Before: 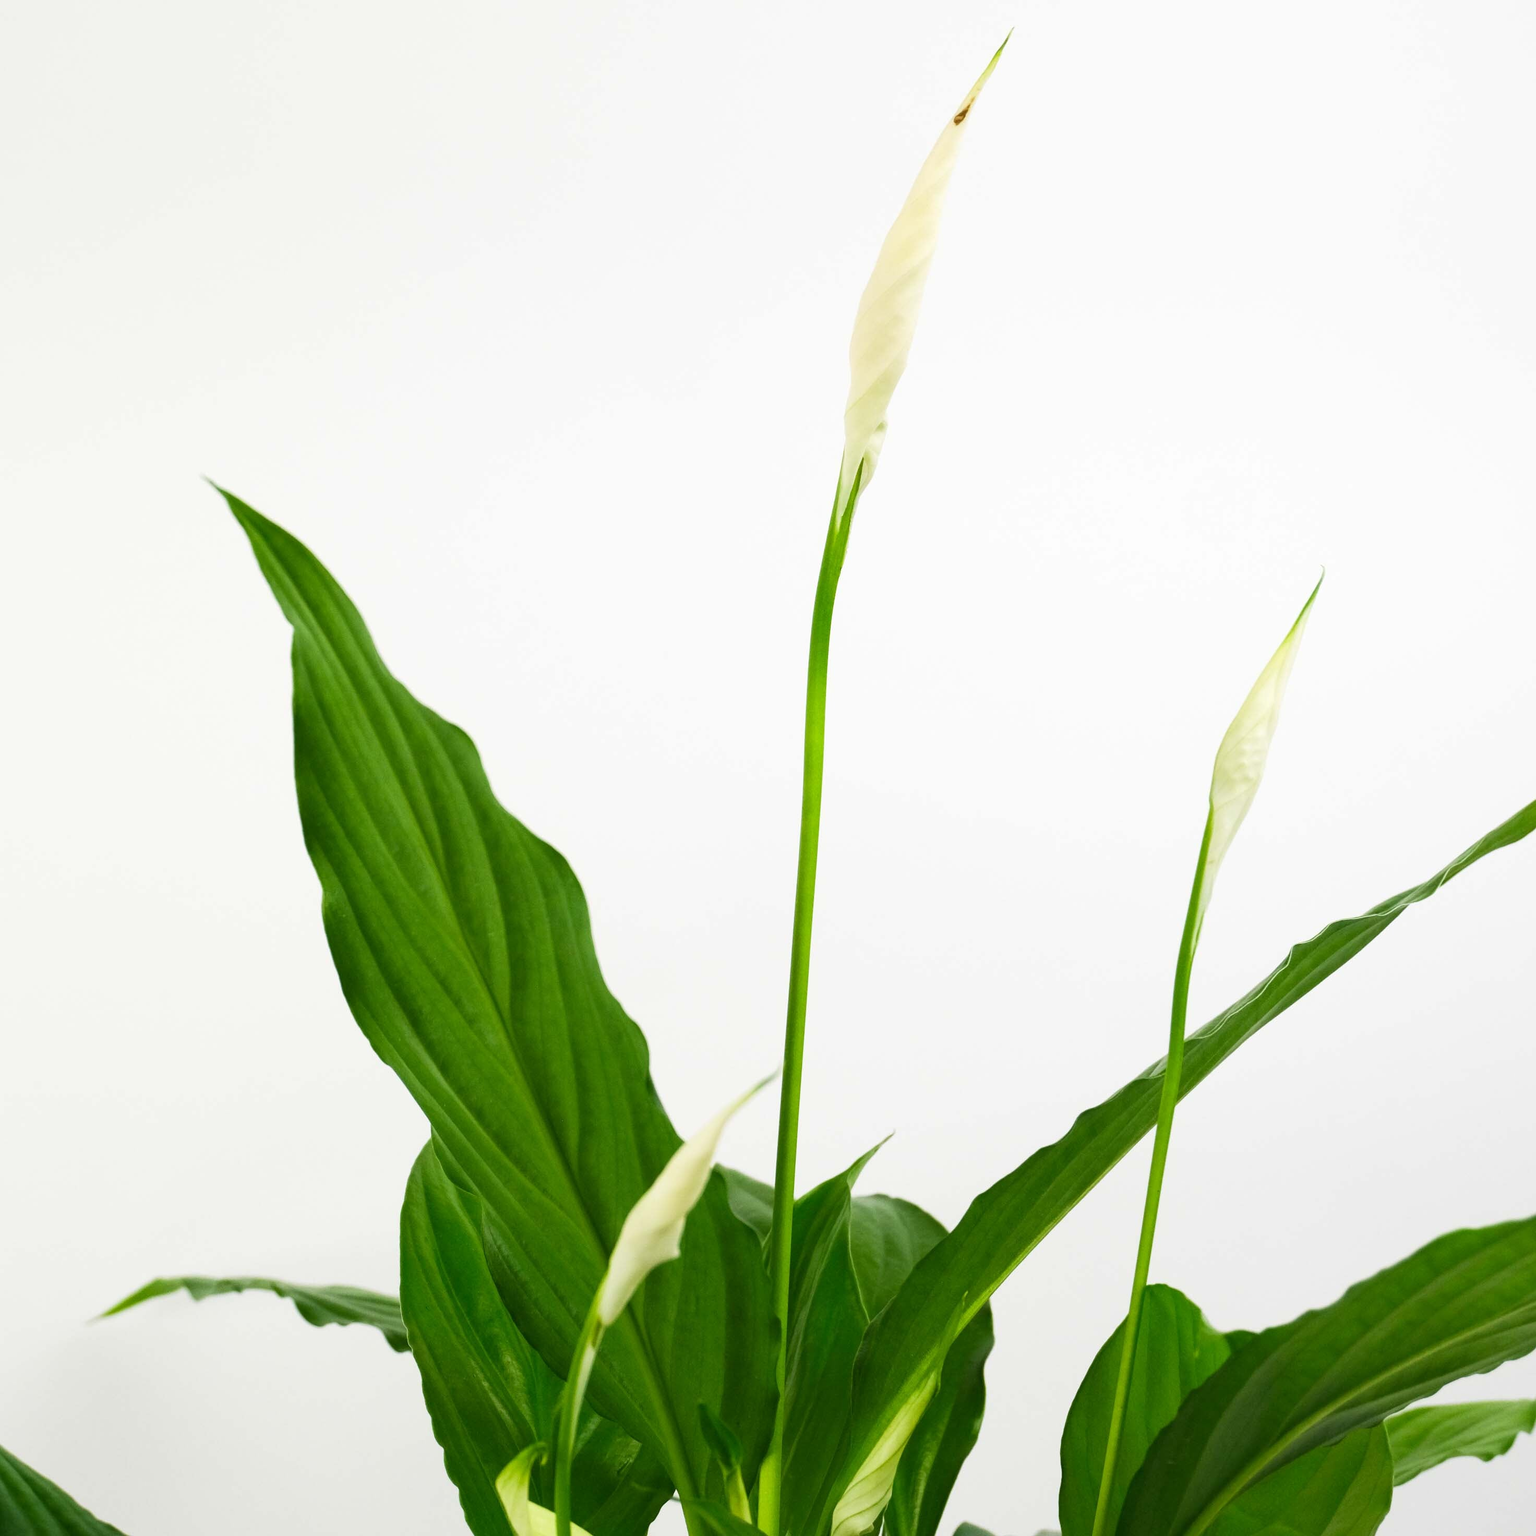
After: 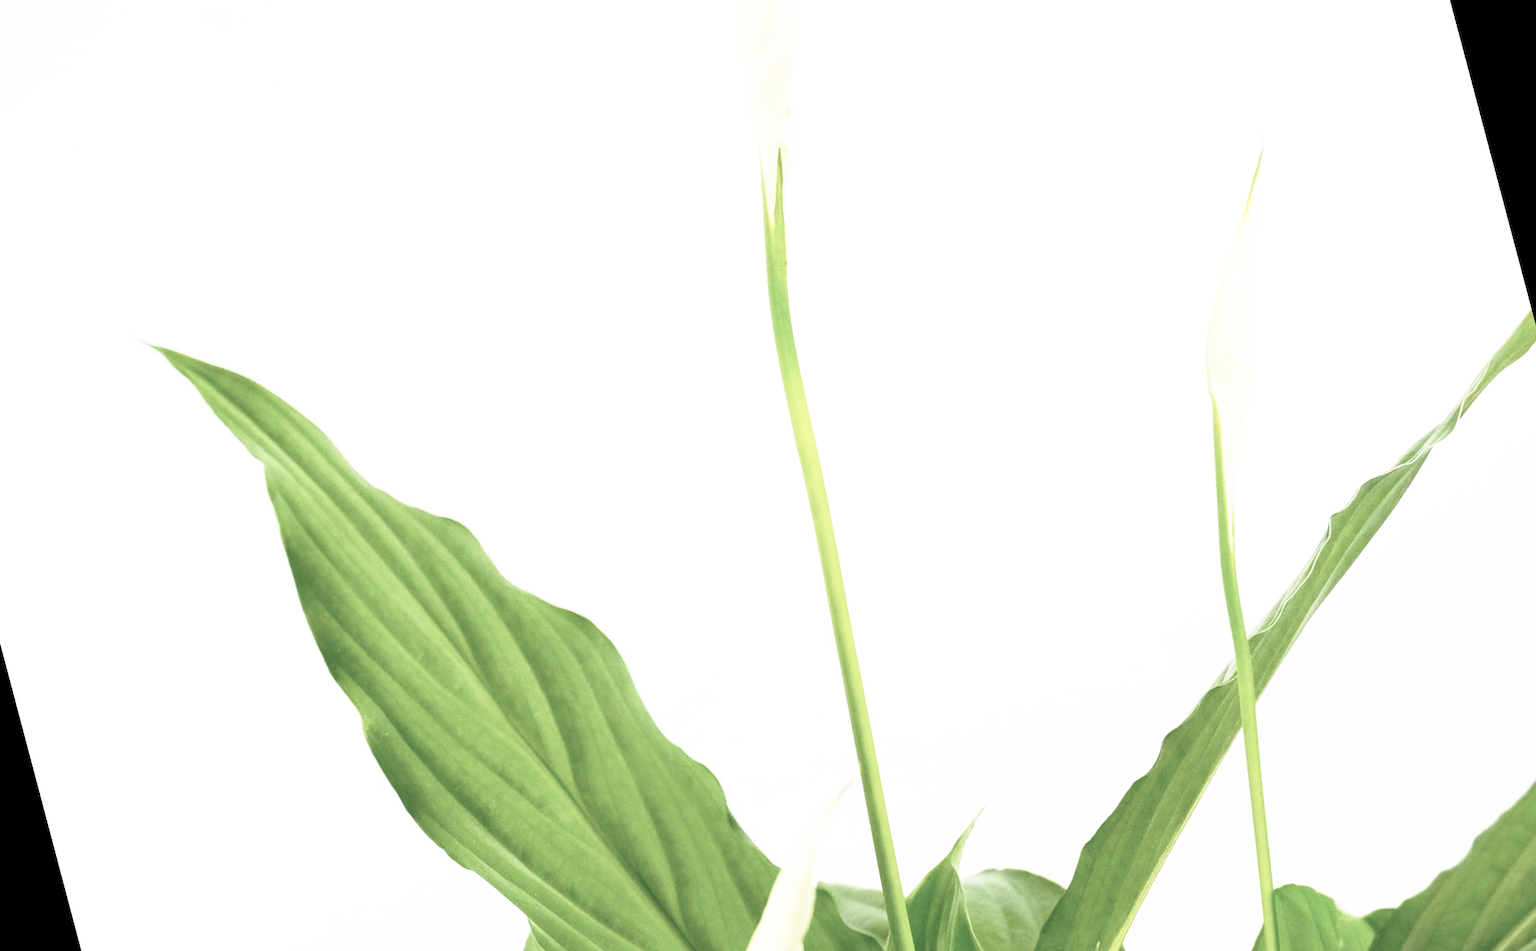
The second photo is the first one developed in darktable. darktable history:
tone equalizer: on, module defaults
rotate and perspective: rotation -14.8°, crop left 0.1, crop right 0.903, crop top 0.25, crop bottom 0.748
contrast brightness saturation: brightness 0.18, saturation -0.5
exposure: compensate highlight preservation false
base curve: curves: ch0 [(0, 0) (0.012, 0.01) (0.073, 0.168) (0.31, 0.711) (0.645, 0.957) (1, 1)], preserve colors none
